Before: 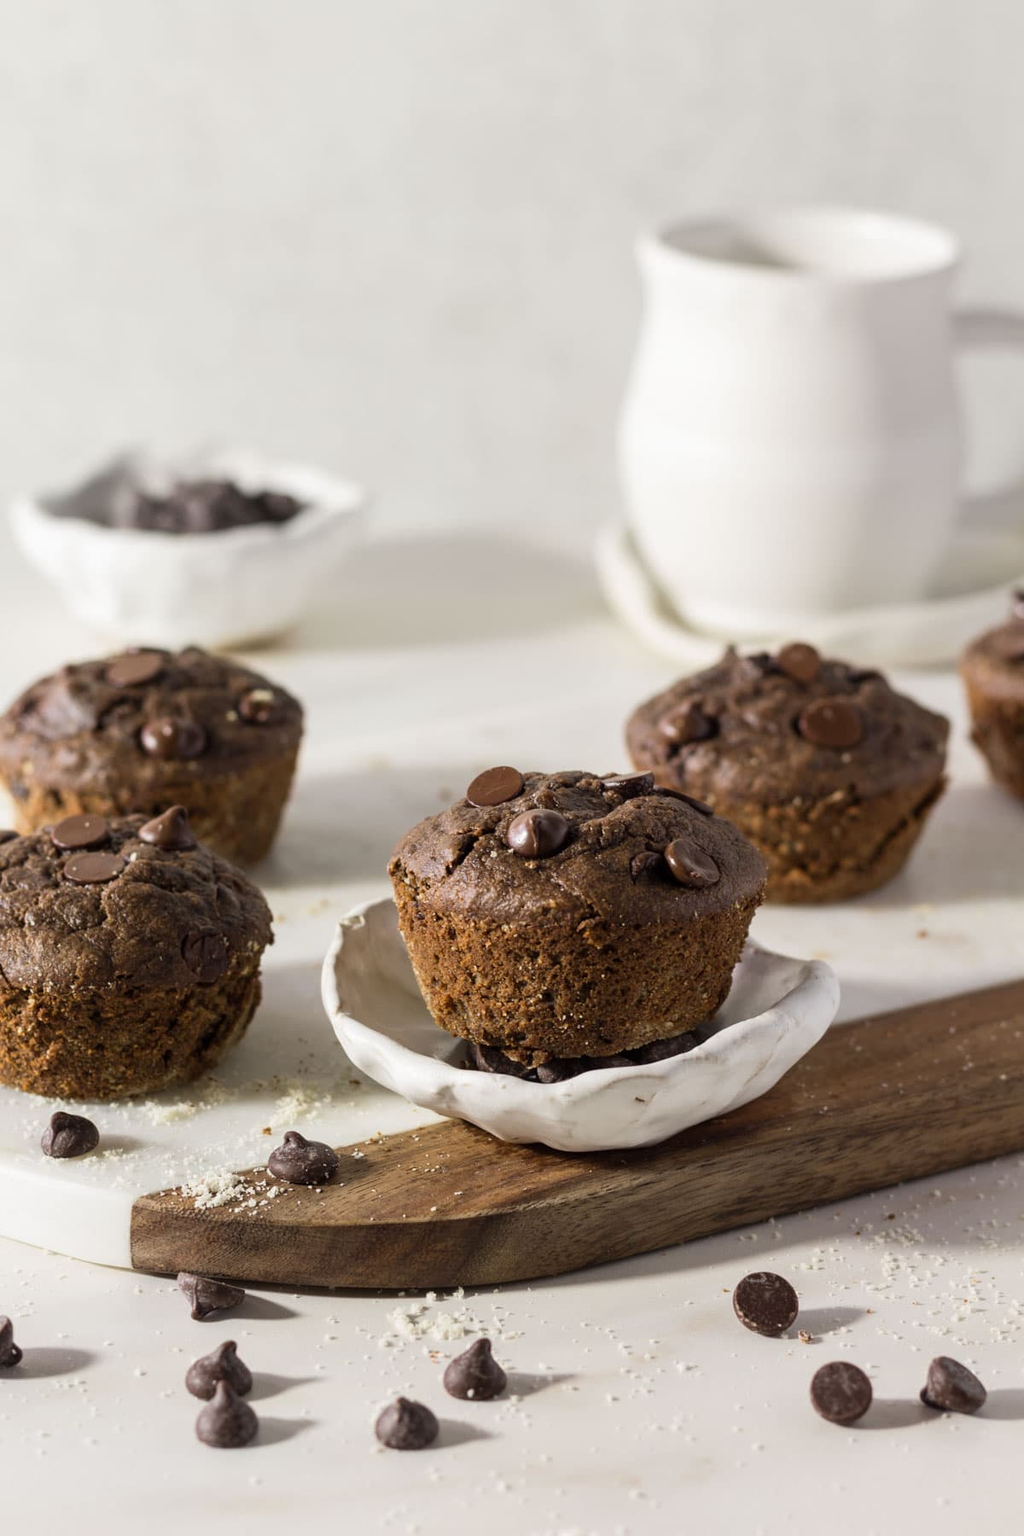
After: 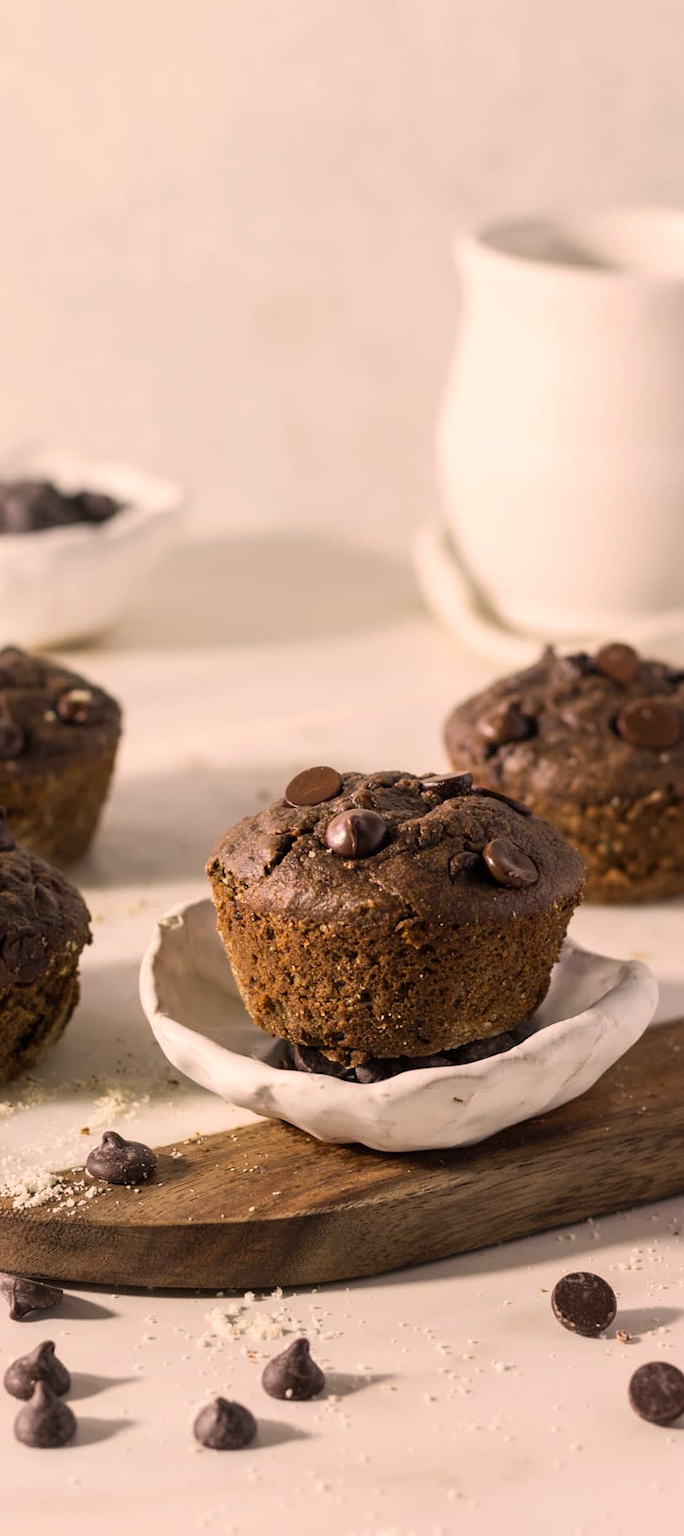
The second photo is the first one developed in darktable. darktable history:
crop and rotate: left 17.774%, right 15.338%
color correction: highlights a* 11.54, highlights b* 11.86
